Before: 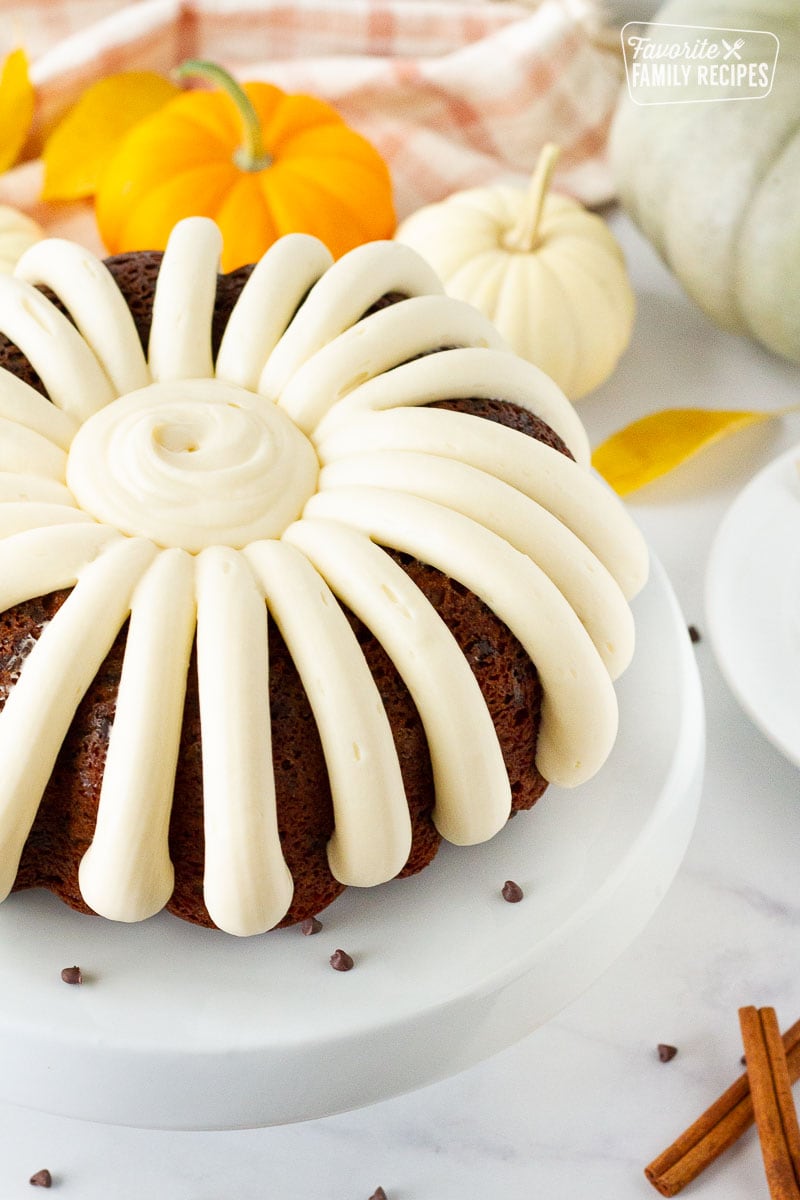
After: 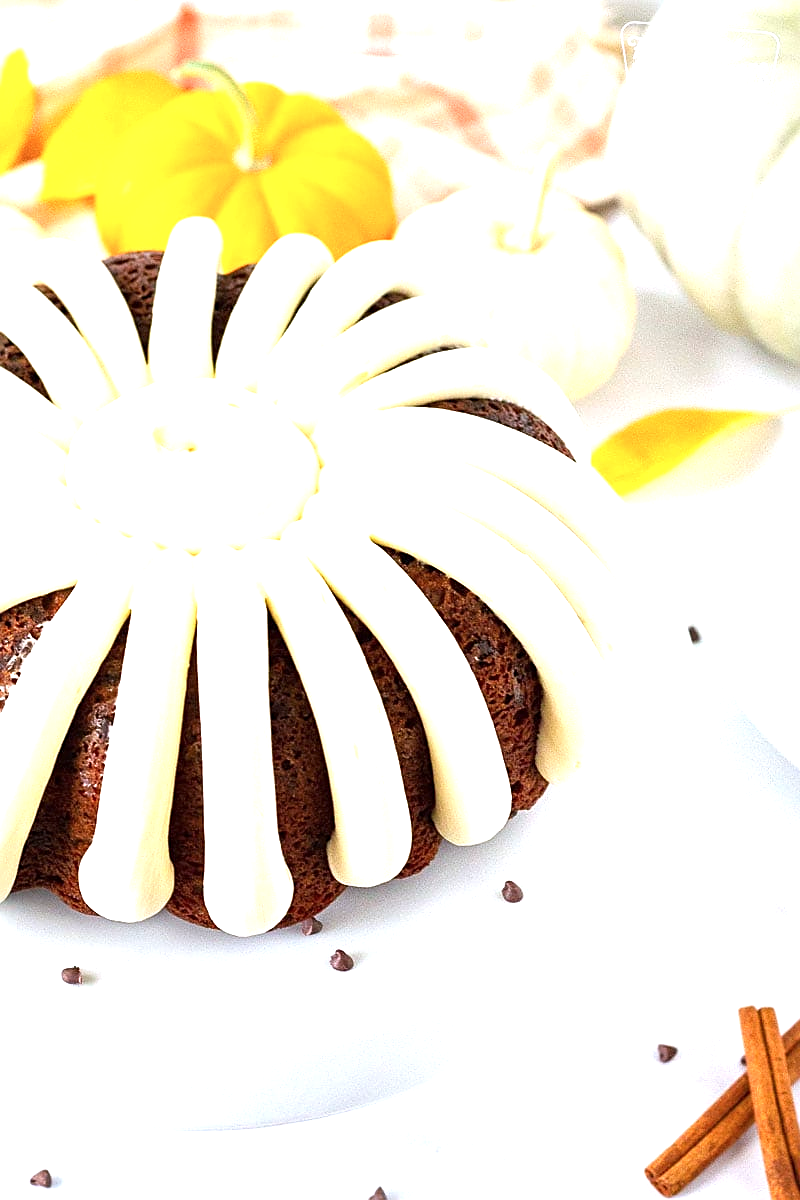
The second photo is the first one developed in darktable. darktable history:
color calibration: illuminant as shot in camera, x 0.358, y 0.373, temperature 4628.91 K, saturation algorithm version 1 (2020)
exposure: black level correction 0, exposure 0.693 EV, compensate highlight preservation false
sharpen: on, module defaults
tone equalizer: -8 EV -0.45 EV, -7 EV -0.389 EV, -6 EV -0.327 EV, -5 EV -0.187 EV, -3 EV 0.187 EV, -2 EV 0.327 EV, -1 EV 0.367 EV, +0 EV 0.387 EV
